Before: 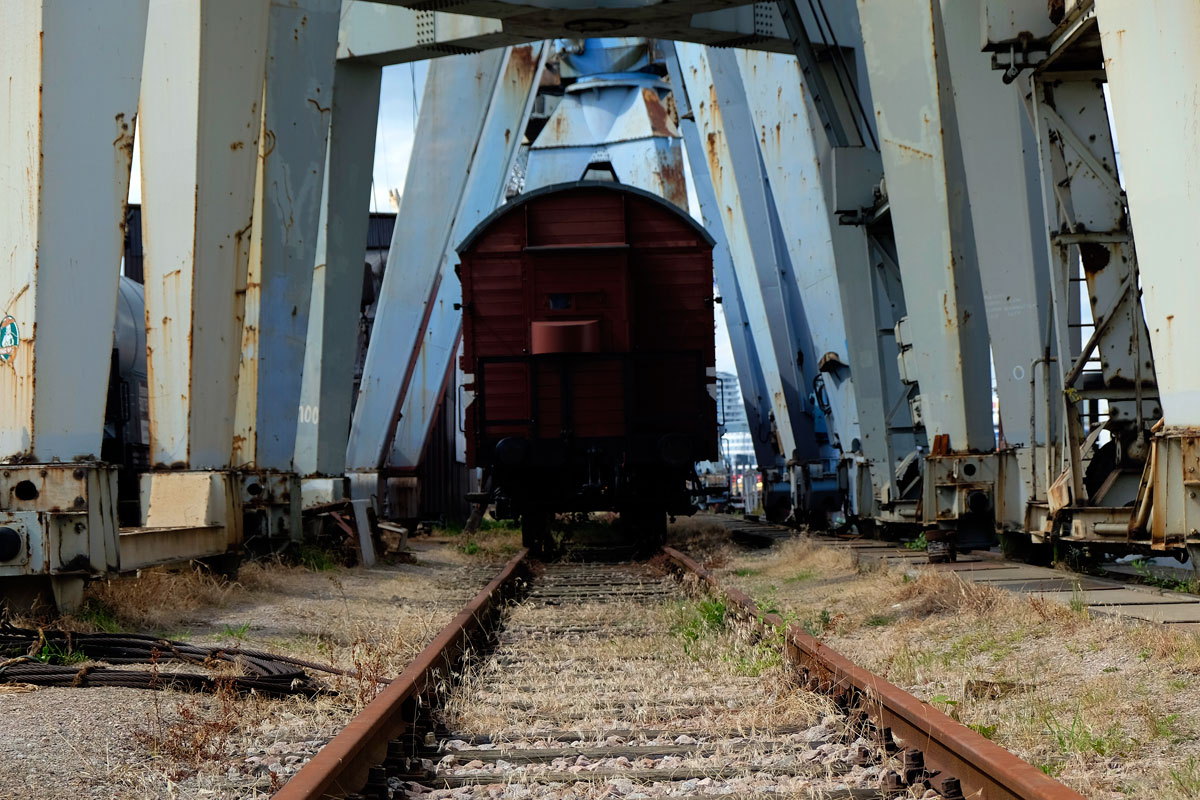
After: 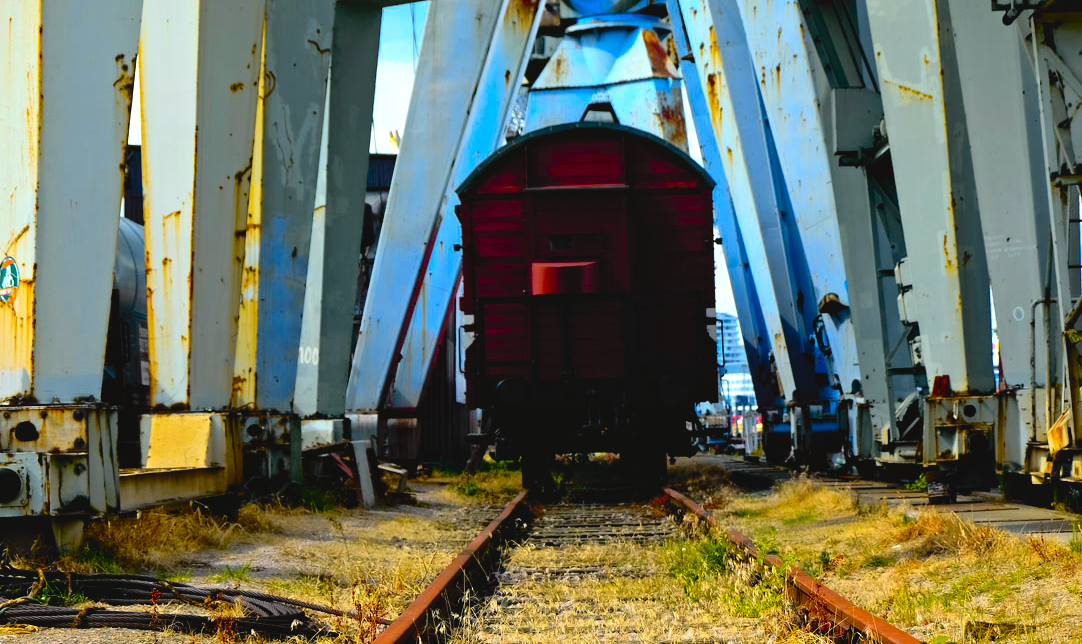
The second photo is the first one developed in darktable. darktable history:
crop: top 7.444%, right 9.778%, bottom 12.04%
shadows and highlights: on, module defaults
tone curve: curves: ch0 [(0, 0.029) (0.168, 0.142) (0.359, 0.44) (0.469, 0.544) (0.634, 0.722) (0.858, 0.903) (1, 0.968)]; ch1 [(0, 0) (0.437, 0.453) (0.472, 0.47) (0.502, 0.502) (0.54, 0.534) (0.57, 0.592) (0.618, 0.66) (0.699, 0.749) (0.859, 0.919) (1, 1)]; ch2 [(0, 0) (0.33, 0.301) (0.421, 0.443) (0.476, 0.498) (0.505, 0.503) (0.547, 0.557) (0.586, 0.634) (0.608, 0.676) (1, 1)], color space Lab, independent channels, preserve colors none
color balance rgb: shadows lift › chroma 2.06%, shadows lift › hue 138.23°, power › chroma 0.525%, power › hue 262.16°, perceptual saturation grading › global saturation 41.732%, perceptual brilliance grading › global brilliance 15.436%, perceptual brilliance grading › shadows -34.487%, global vibrance 40.294%
contrast equalizer: octaves 7, y [[0.5, 0.5, 0.544, 0.569, 0.5, 0.5], [0.5 ×6], [0.5 ×6], [0 ×6], [0 ×6]]
